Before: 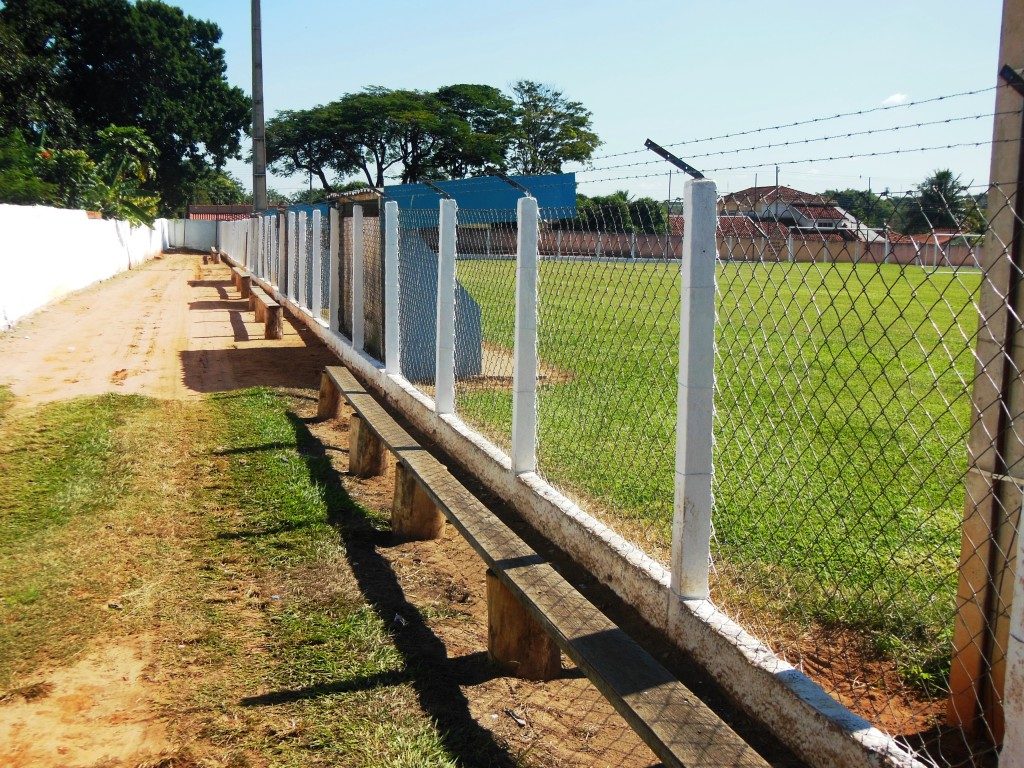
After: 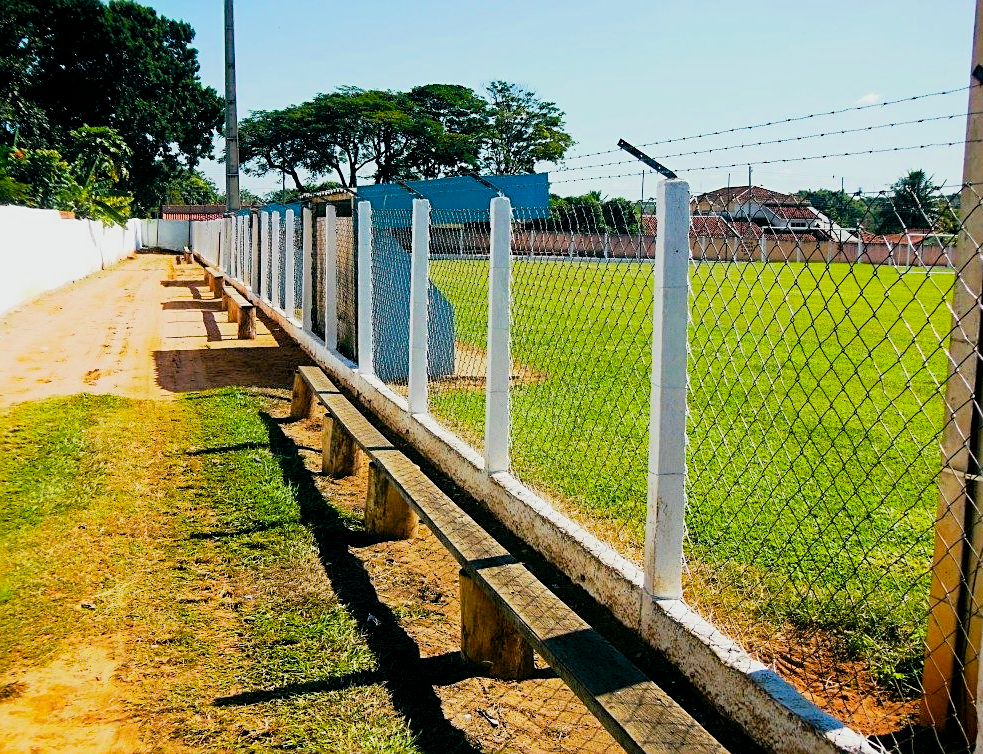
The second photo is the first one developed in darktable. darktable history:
exposure: black level correction 0.001, exposure 0.5 EV, compensate highlight preservation false
crop and rotate: left 2.694%, right 1.291%, bottom 1.773%
sharpen: on, module defaults
filmic rgb: black relative exposure -7.65 EV, white relative exposure 4.56 EV, threshold 3.06 EV, hardness 3.61, contrast 1.055, enable highlight reconstruction true
haze removal: compatibility mode true, adaptive false
color balance rgb: global offset › luminance -0.338%, global offset › chroma 0.114%, global offset › hue 165.98°, perceptual saturation grading › global saturation 31.244%, perceptual brilliance grading › global brilliance 3.119%, global vibrance 14.187%
